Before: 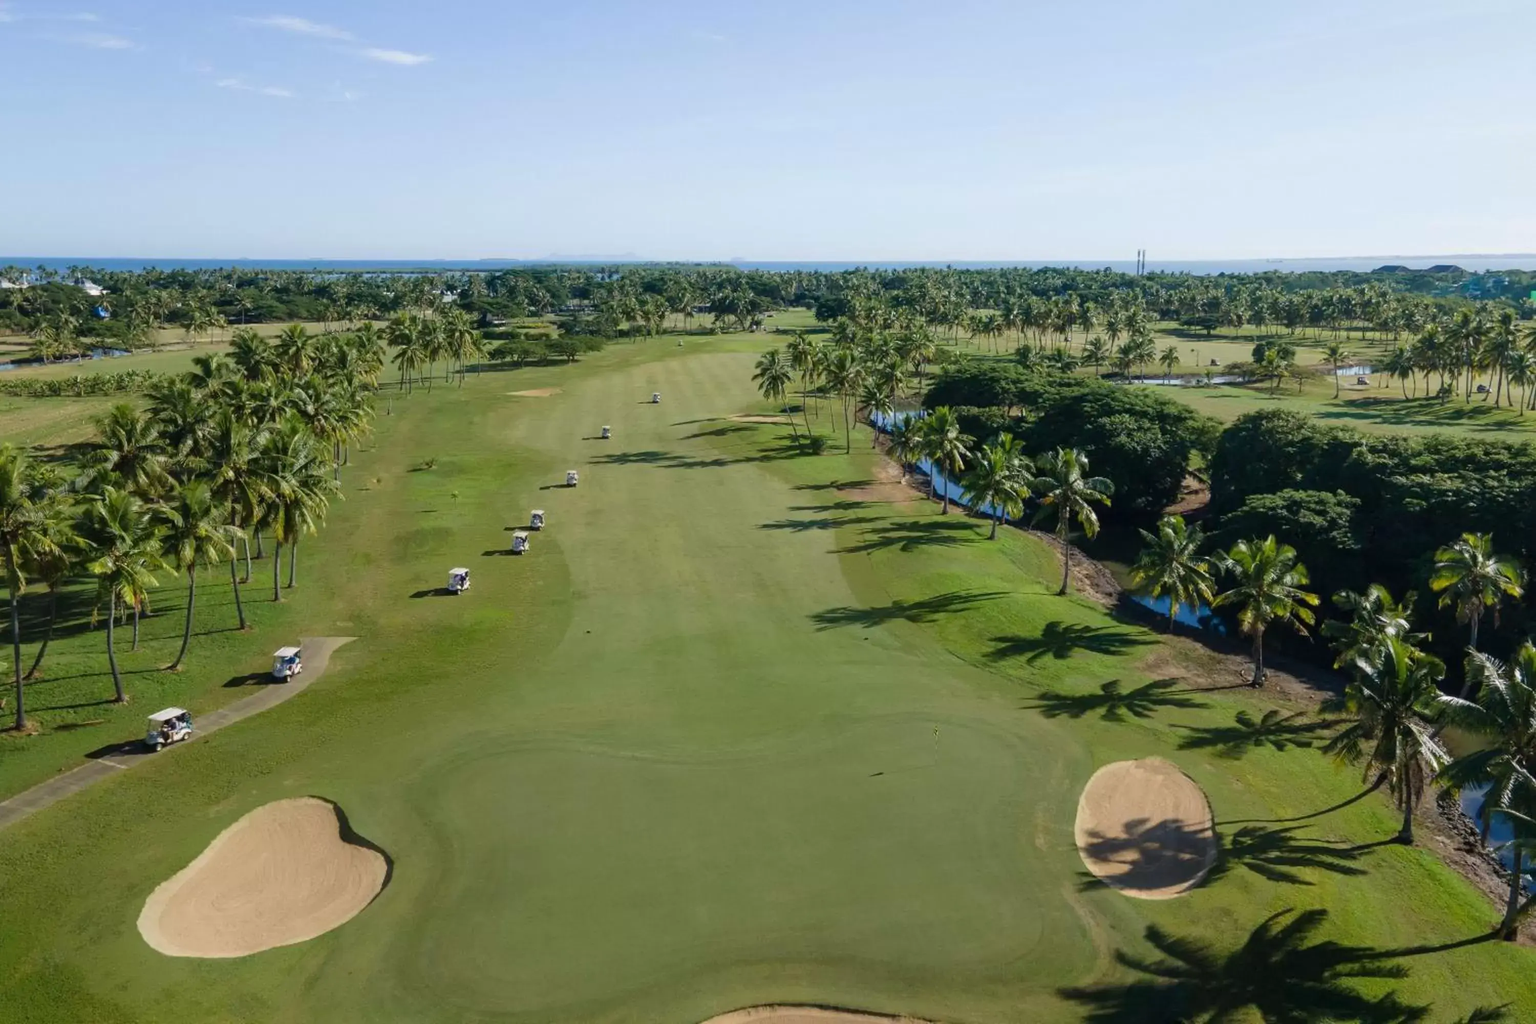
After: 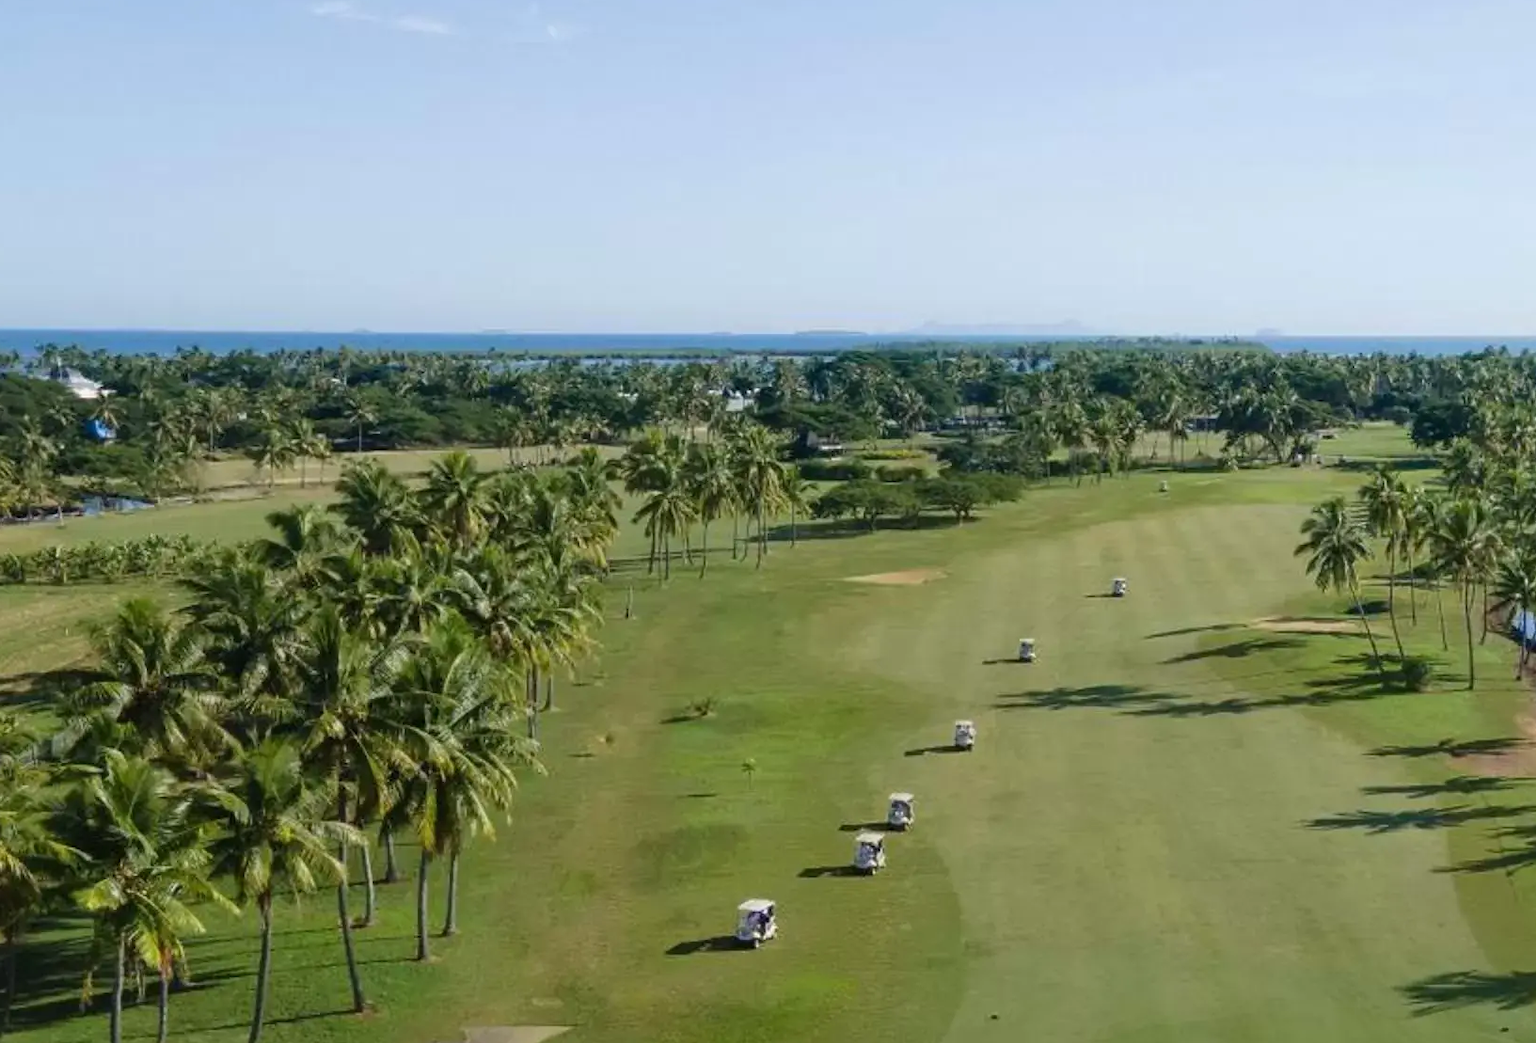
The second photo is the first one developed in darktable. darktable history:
crop and rotate: left 3.069%, top 7.684%, right 42.475%, bottom 36.86%
